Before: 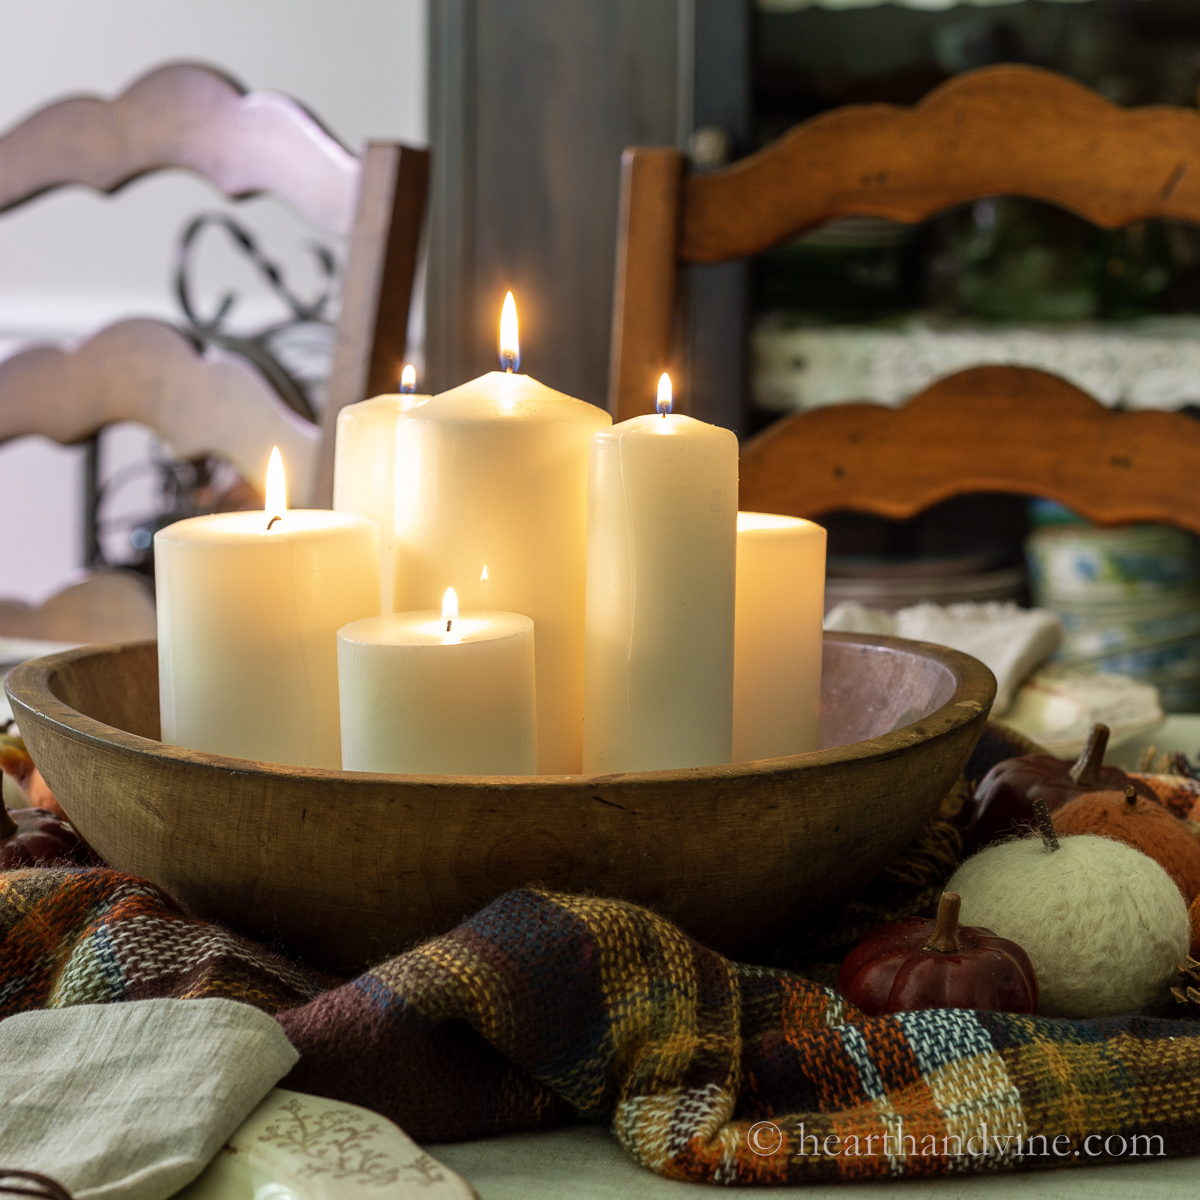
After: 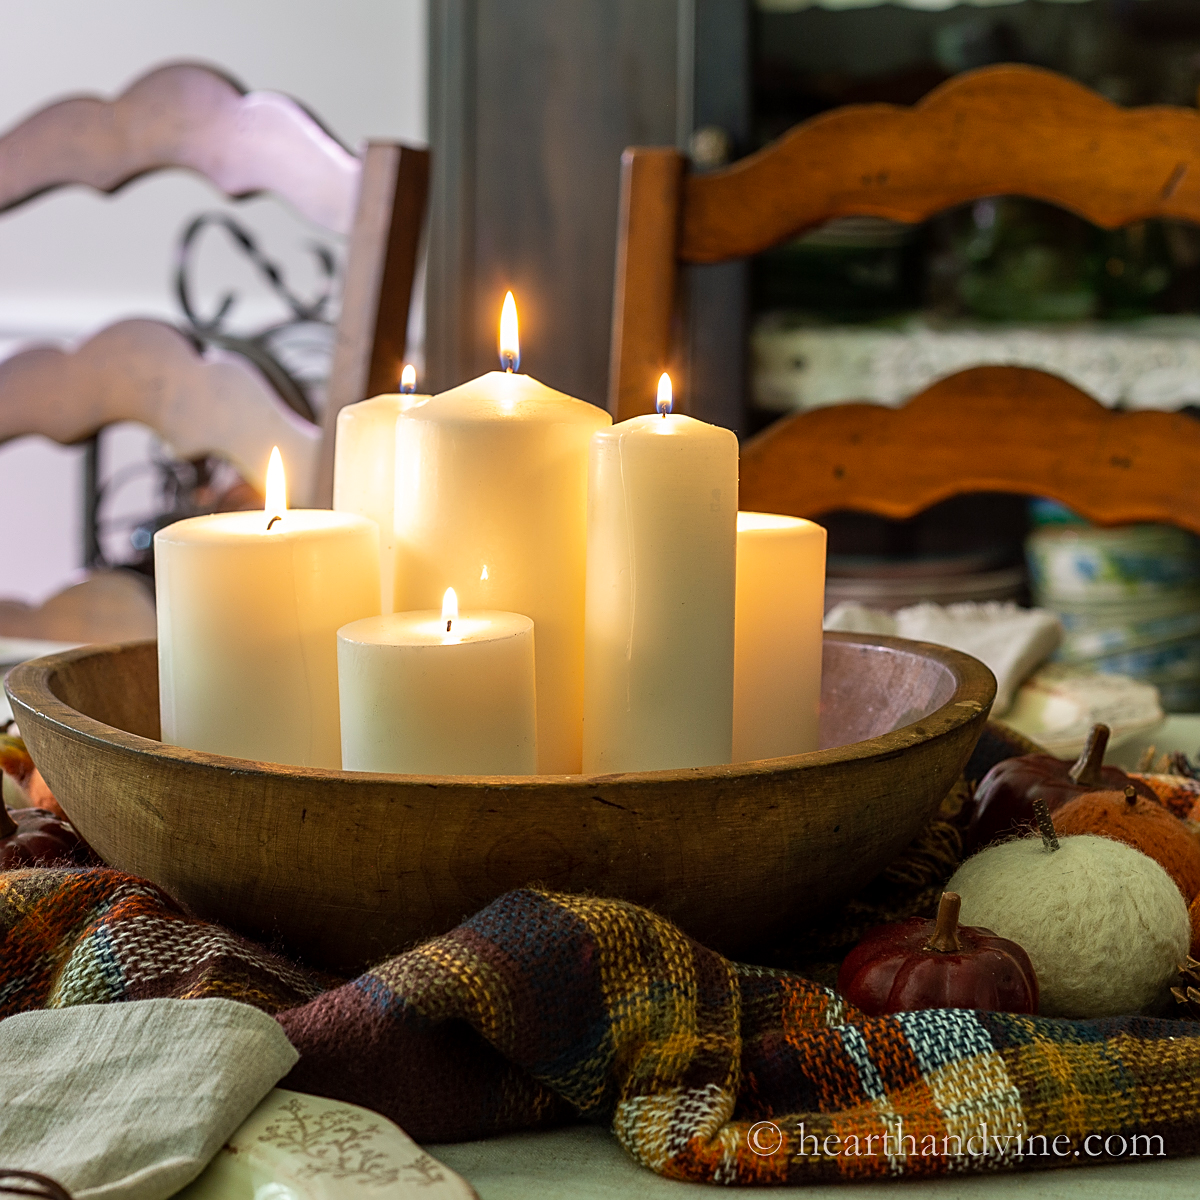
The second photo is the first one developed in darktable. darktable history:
sharpen: on, module defaults
local contrast: mode bilateral grid, contrast 14, coarseness 36, detail 105%, midtone range 0.2
